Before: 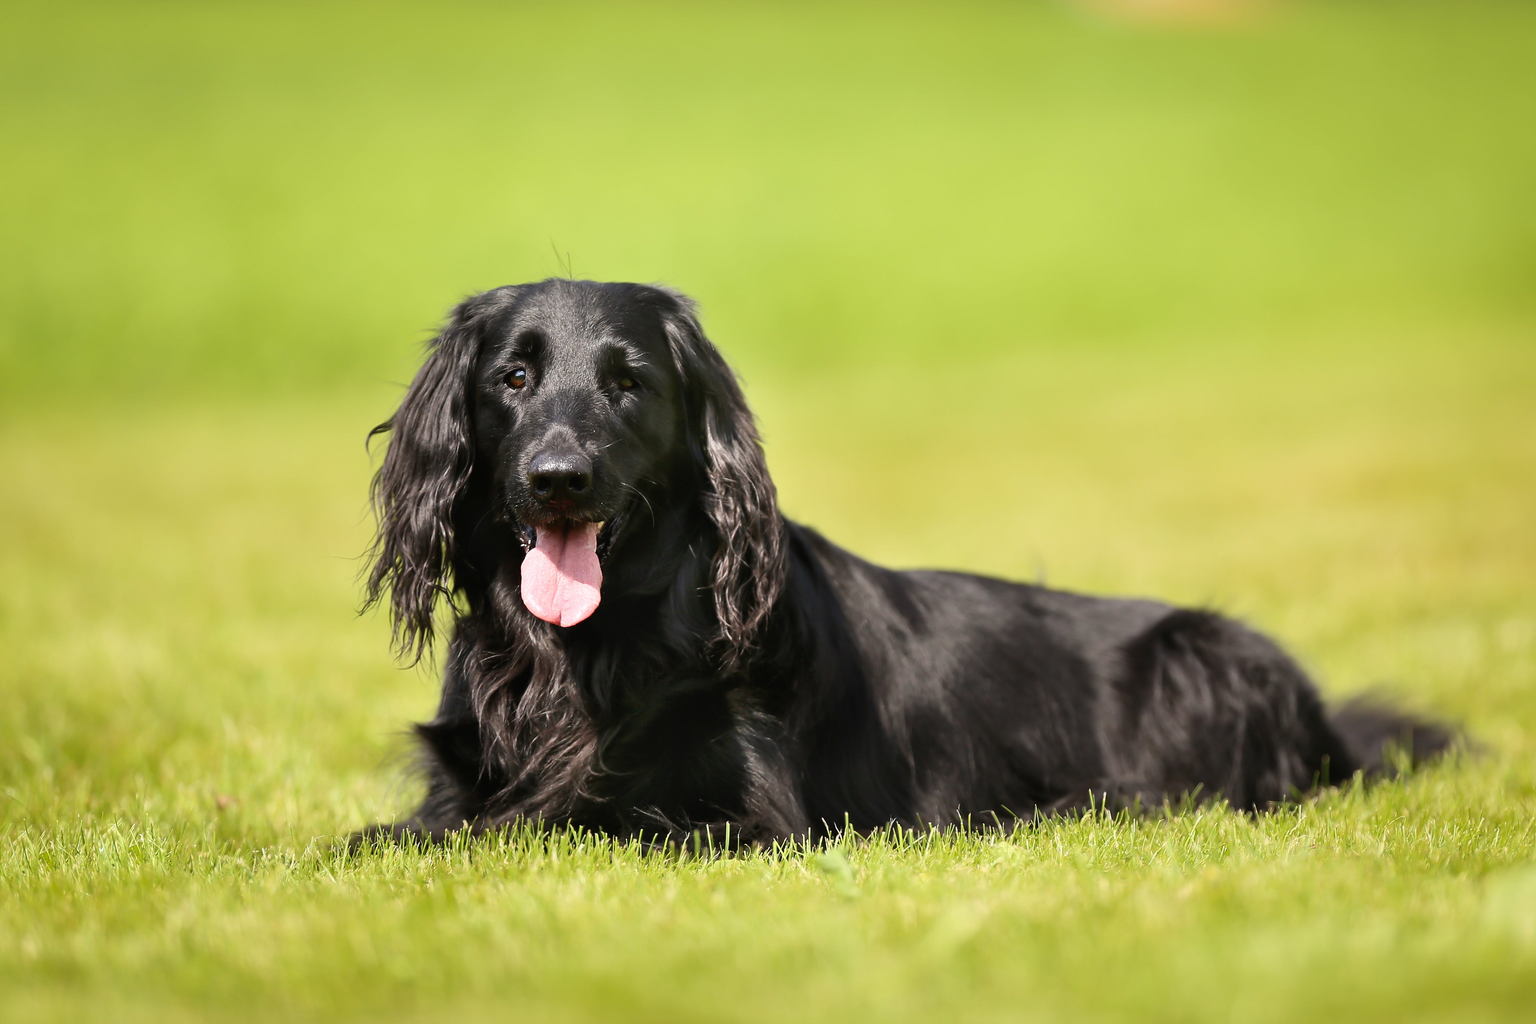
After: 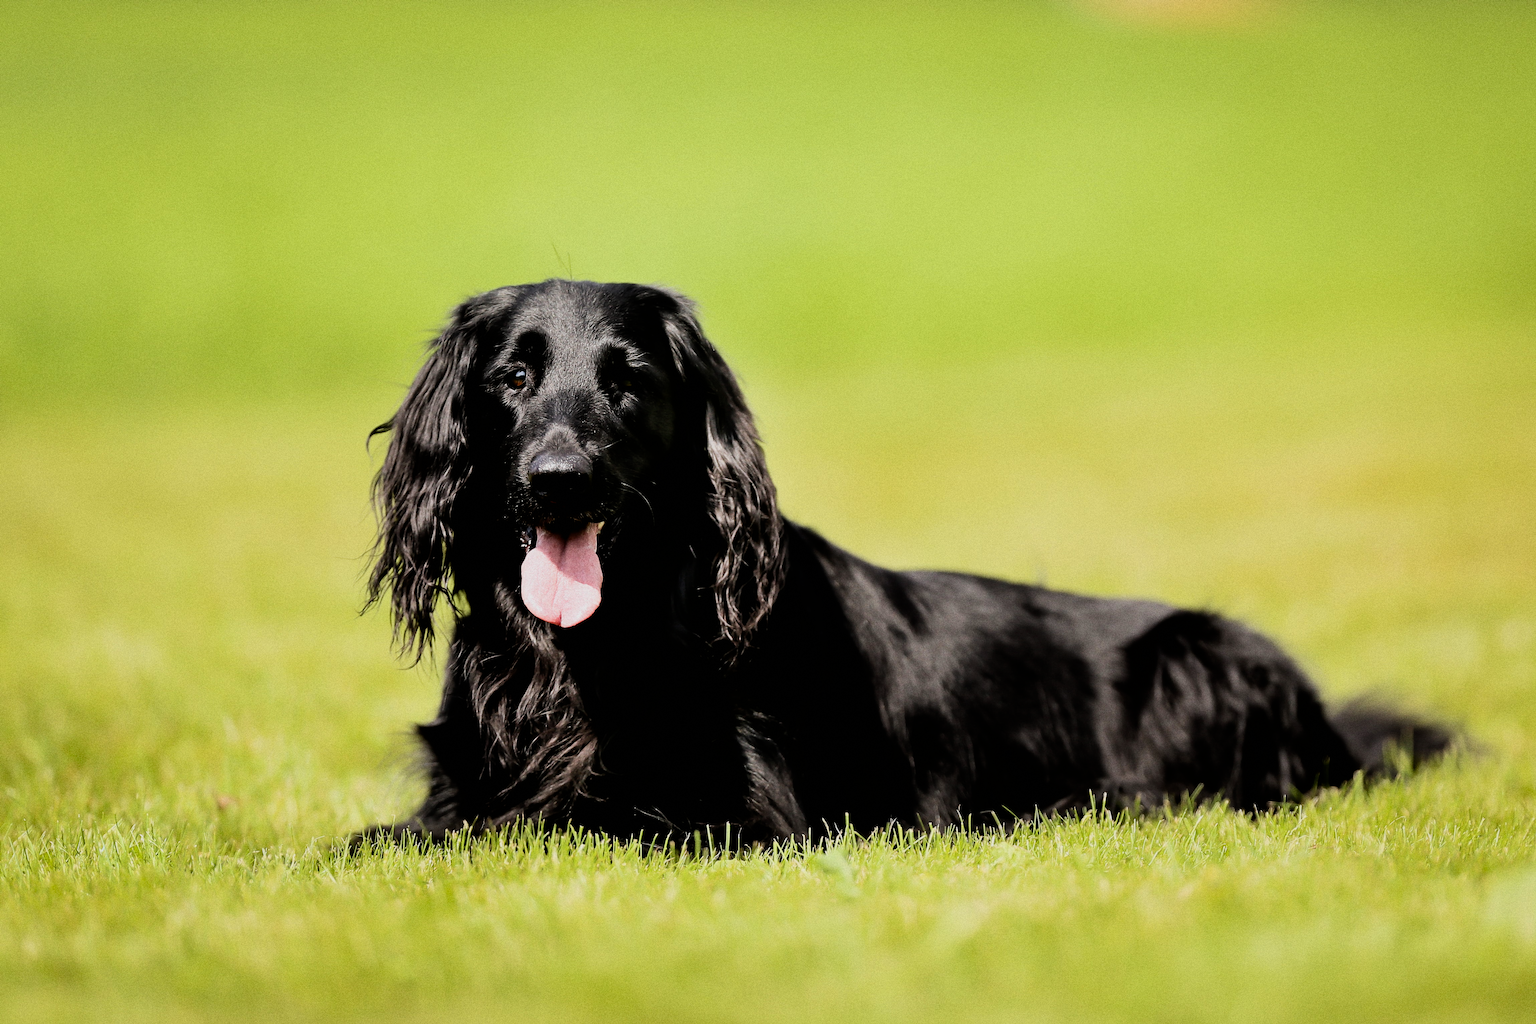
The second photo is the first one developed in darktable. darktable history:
exposure: black level correction 0.009, exposure 0.014 EV, compensate highlight preservation false
filmic rgb: black relative exposure -5 EV, hardness 2.88, contrast 1.3, highlights saturation mix -30%
grain: coarseness 0.09 ISO, strength 40%
